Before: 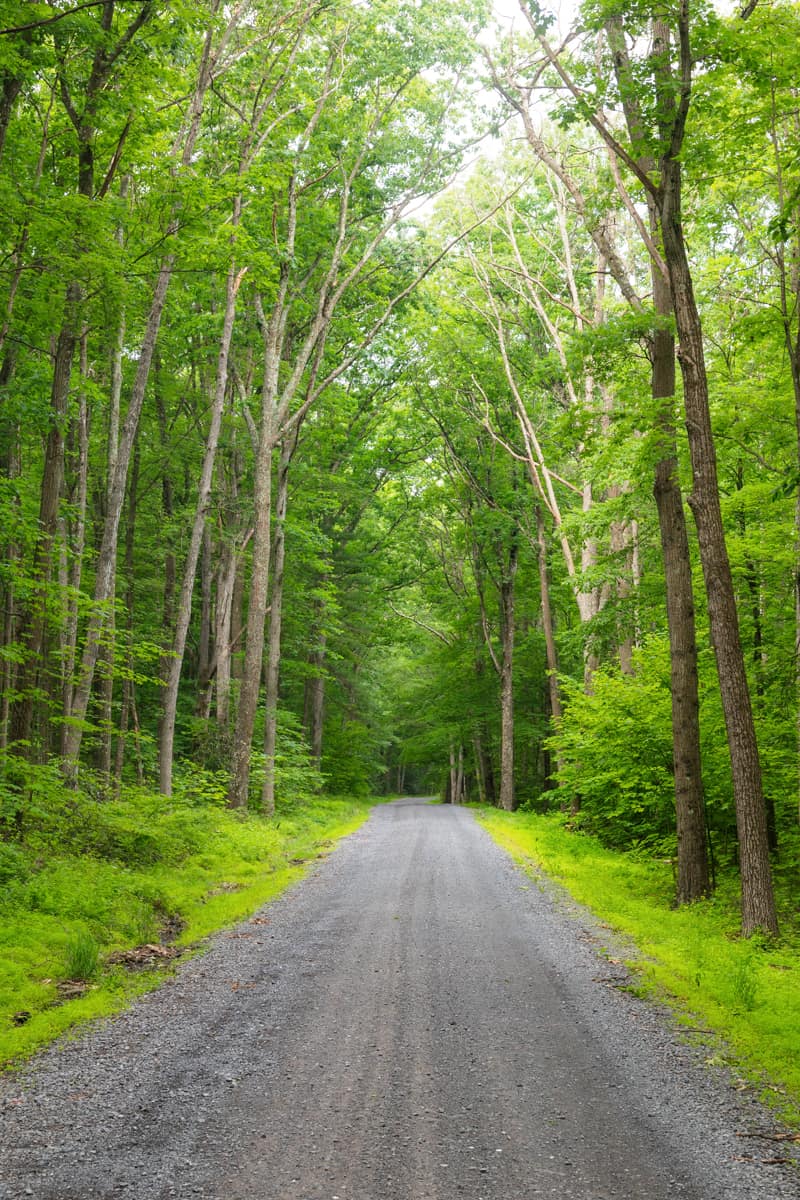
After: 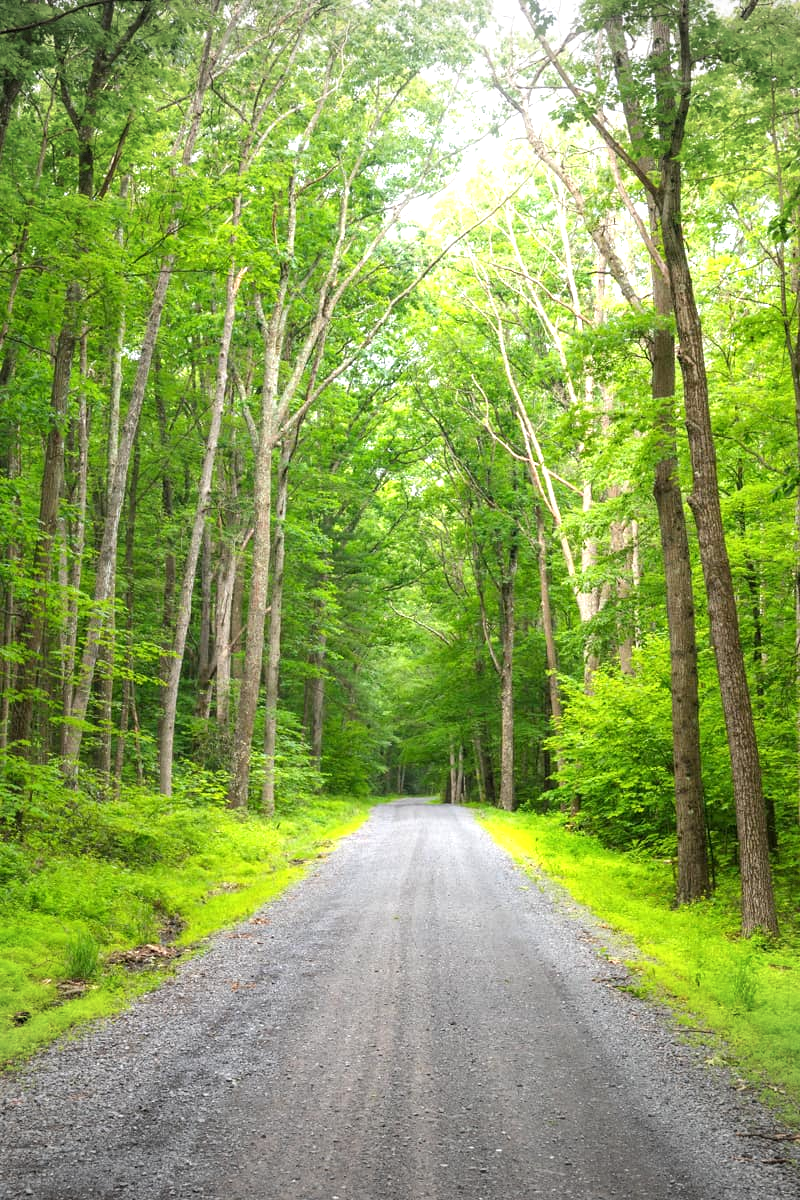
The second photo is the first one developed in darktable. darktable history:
exposure: exposure 0.725 EV, compensate exposure bias true, compensate highlight preservation false
color balance rgb: perceptual saturation grading › global saturation 0.381%
vignetting: fall-off start 97.46%, fall-off radius 99.09%, width/height ratio 1.375, dithering 8-bit output
